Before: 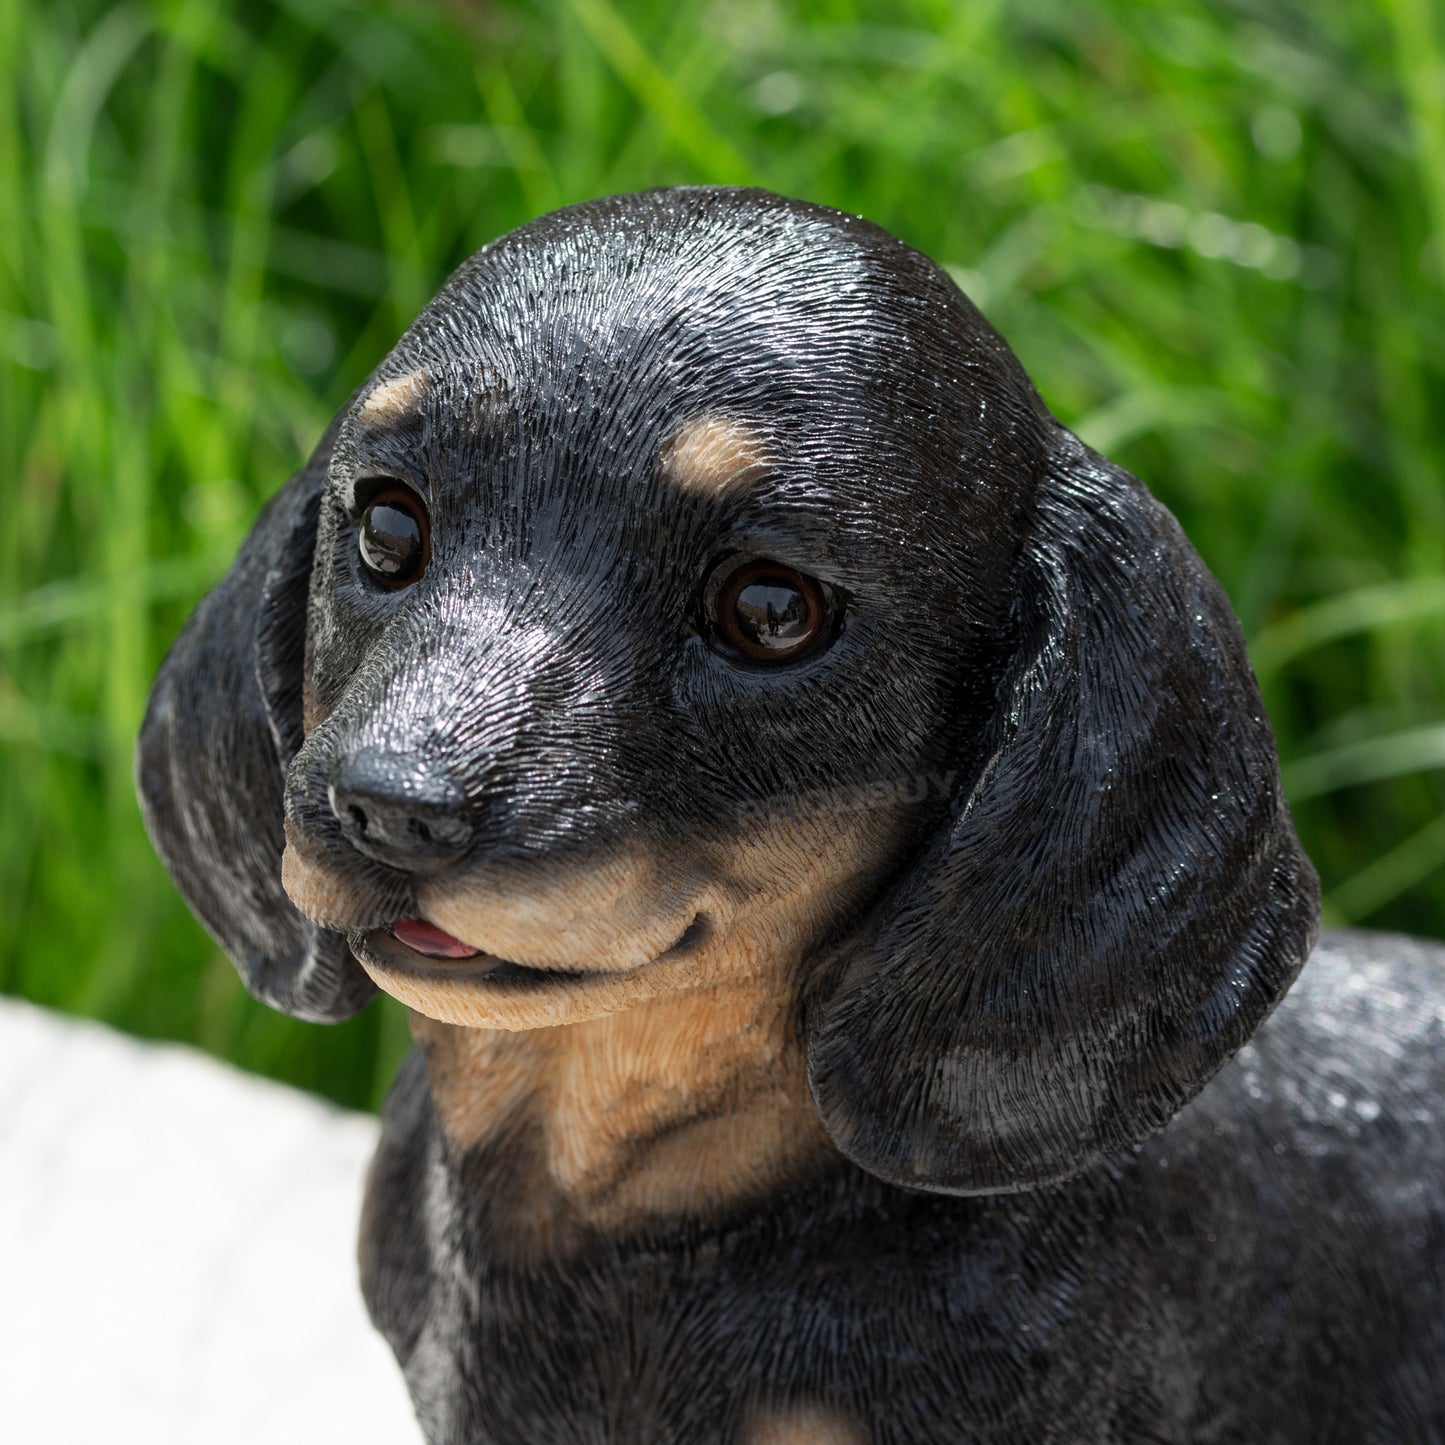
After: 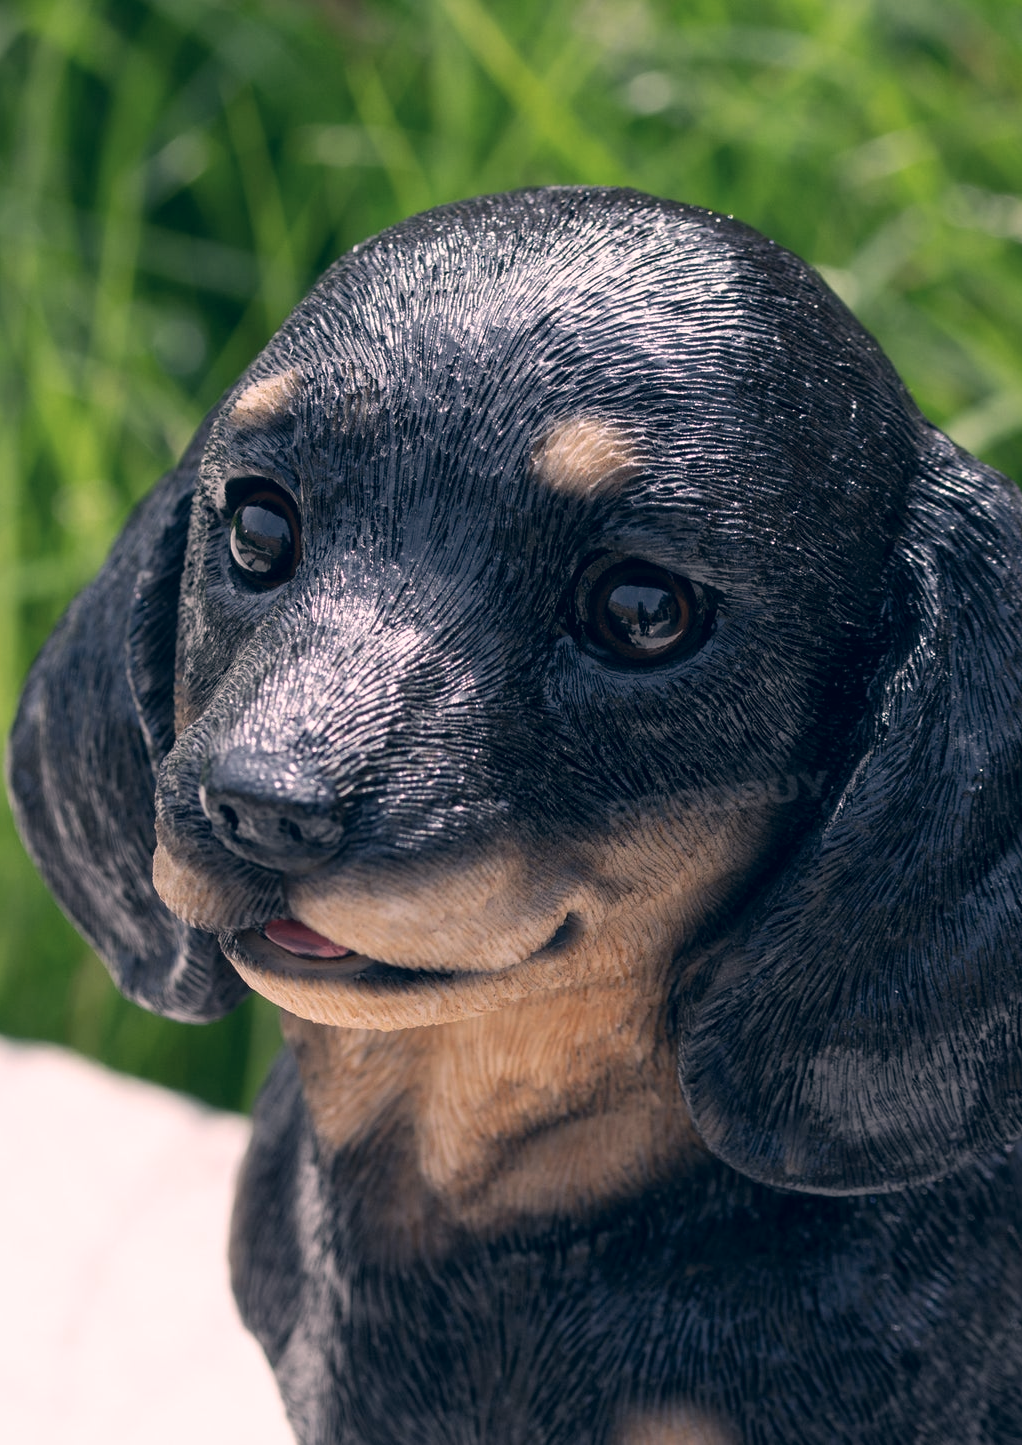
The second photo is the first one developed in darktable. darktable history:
color correction: highlights a* 13.93, highlights b* 6.01, shadows a* -5.75, shadows b* -15.6, saturation 0.844
crop and rotate: left 8.99%, right 20.262%
